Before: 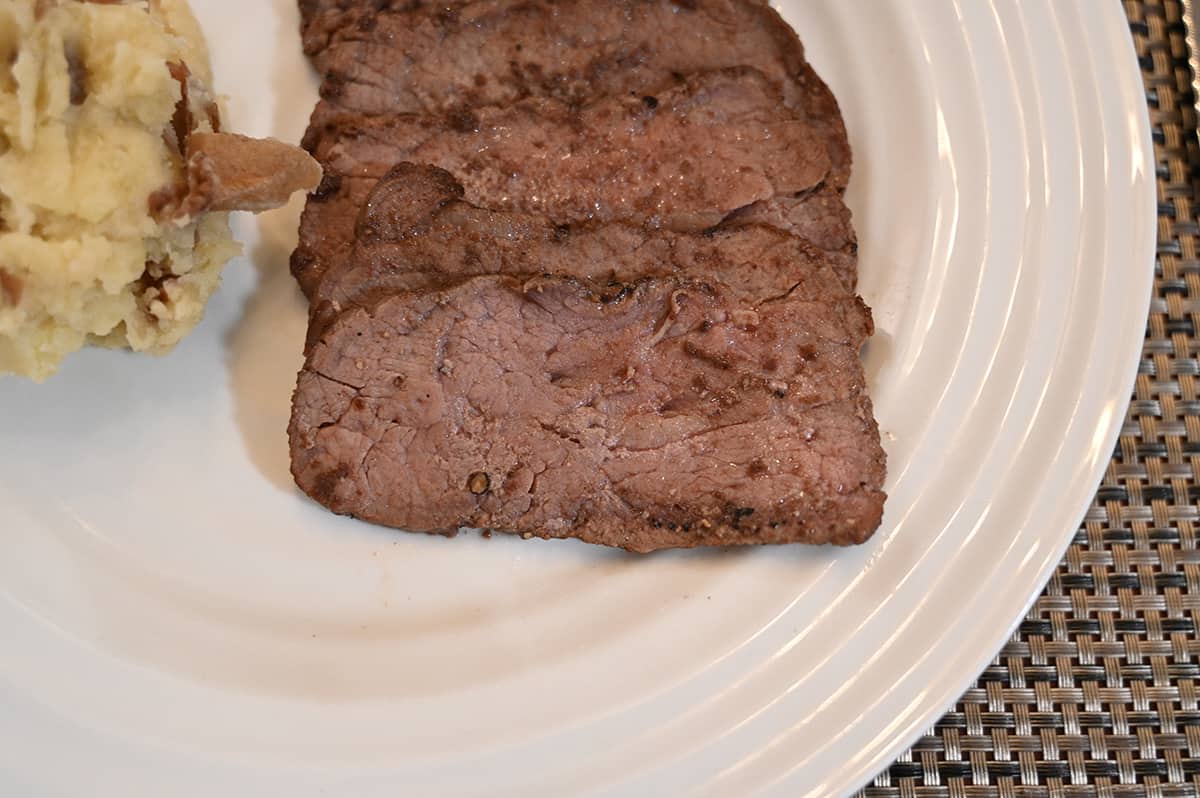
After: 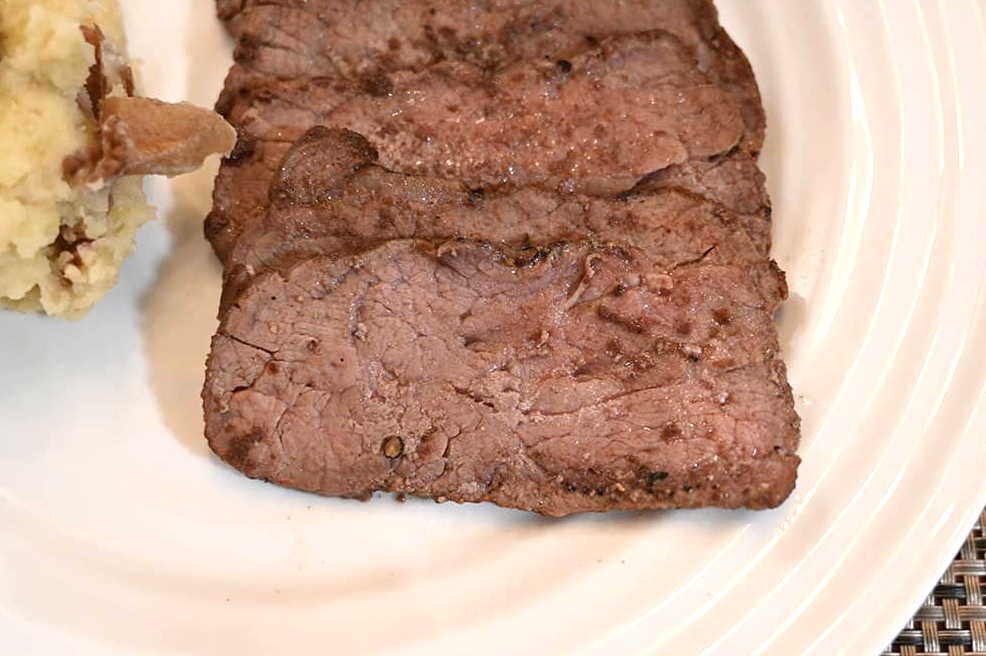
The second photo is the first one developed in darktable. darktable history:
crop and rotate: left 7.196%, top 4.574%, right 10.605%, bottom 13.178%
exposure: black level correction 0.001, exposure 0.5 EV, compensate exposure bias true, compensate highlight preservation false
